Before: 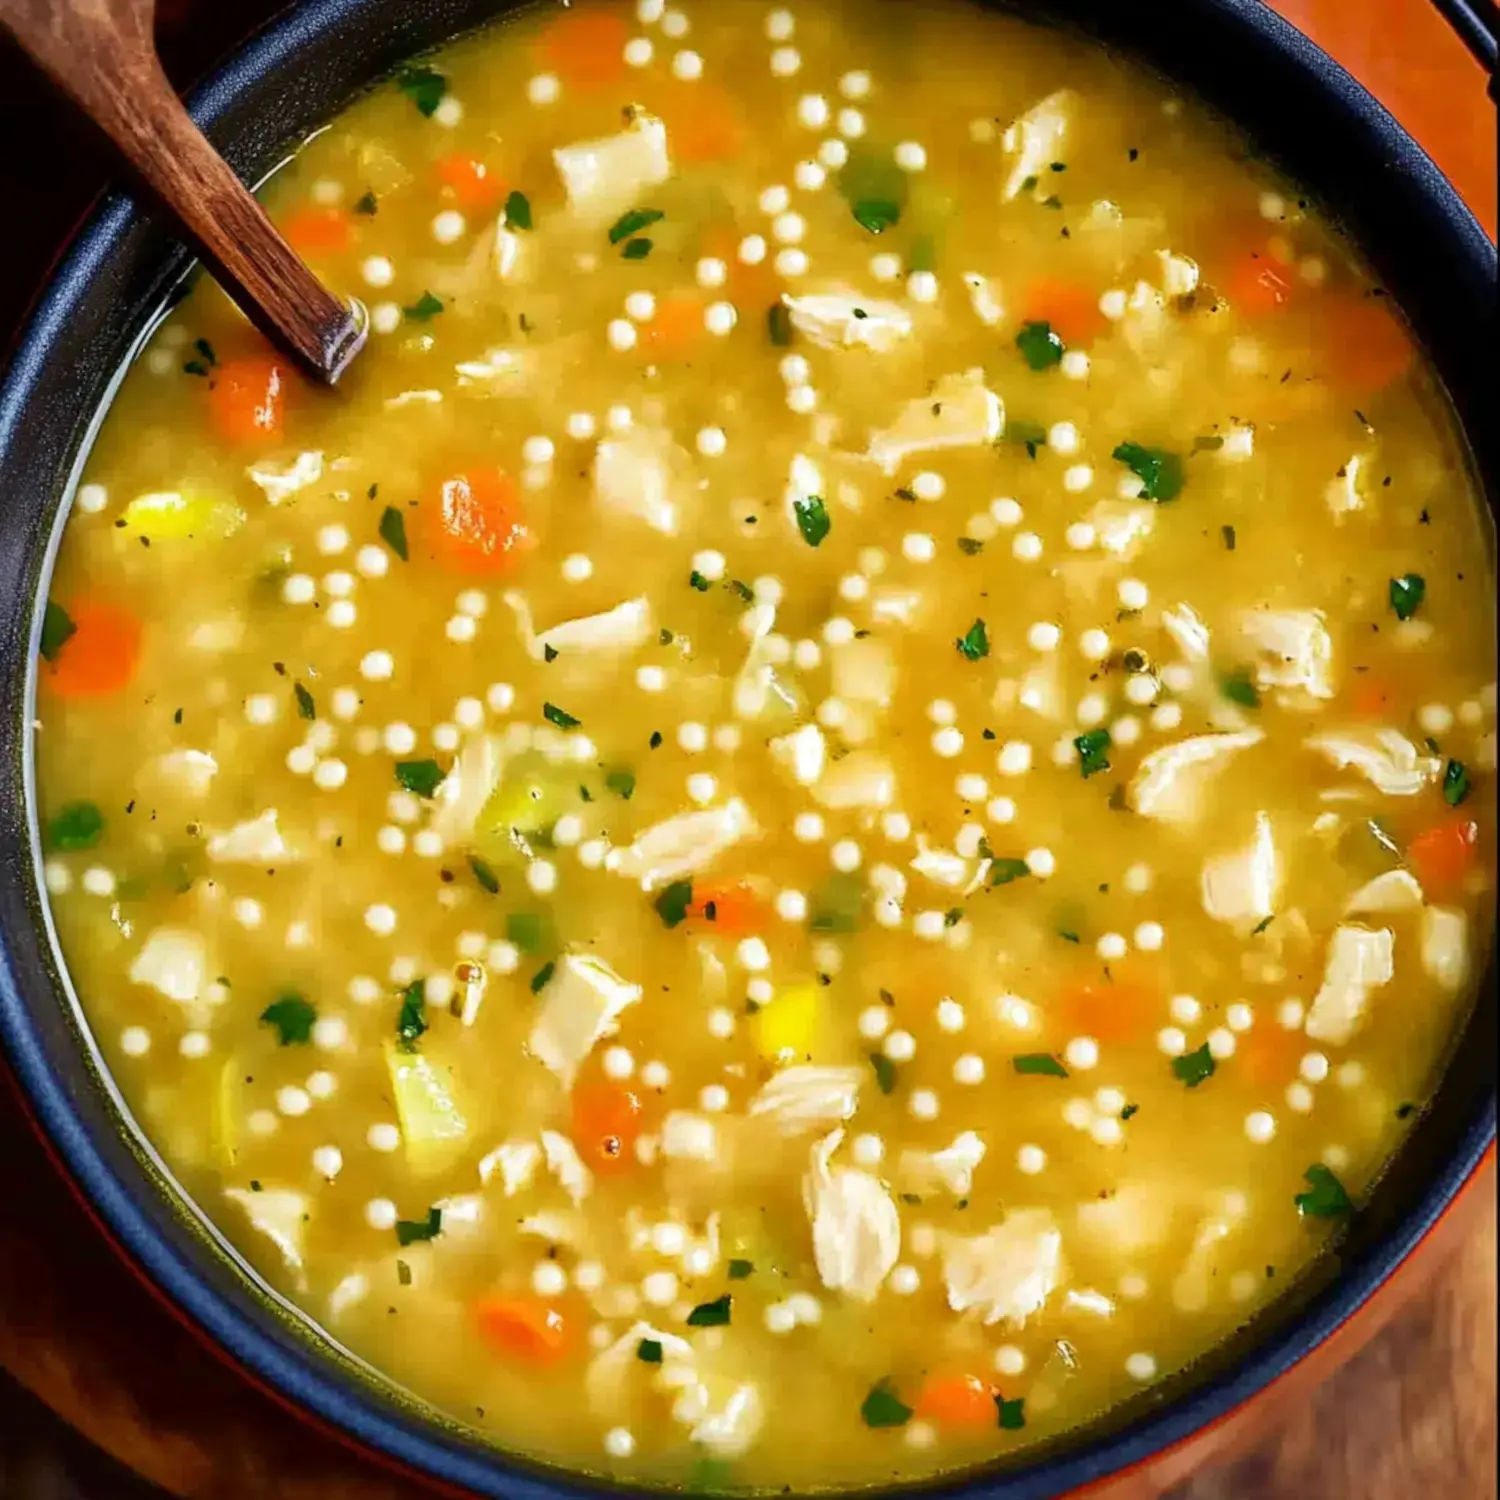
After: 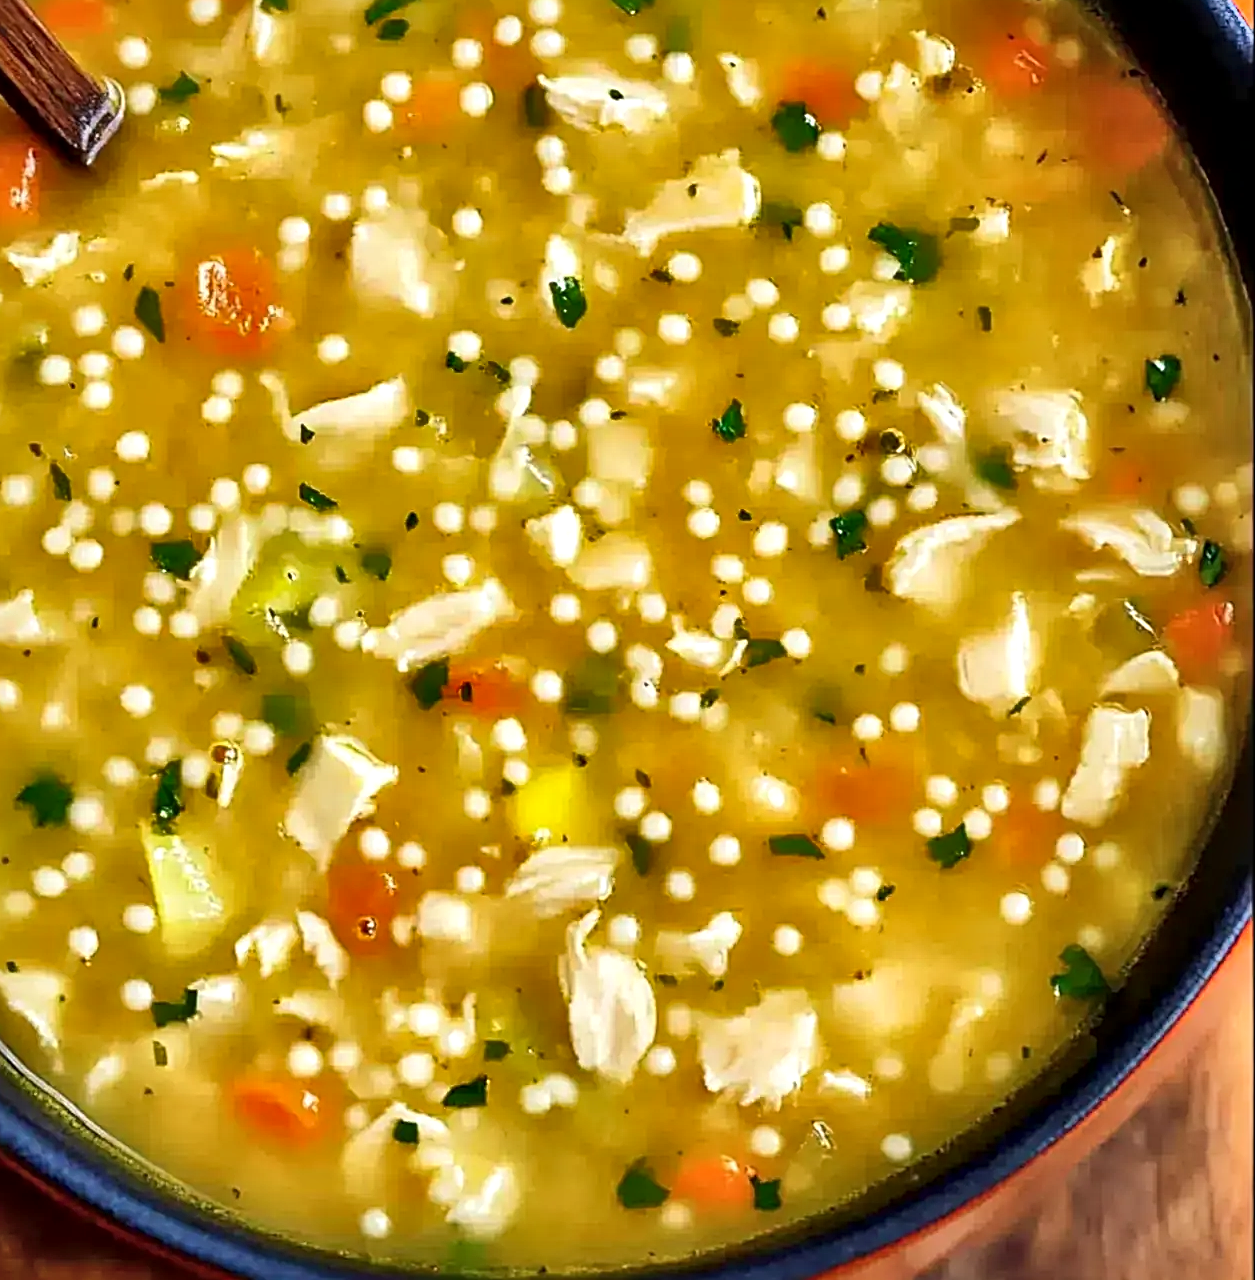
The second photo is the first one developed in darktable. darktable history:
shadows and highlights: shadows 60.91, soften with gaussian
crop: left 16.318%, top 14.634%
sharpen: radius 2.533, amount 0.632
local contrast: mode bilateral grid, contrast 21, coarseness 50, detail 143%, midtone range 0.2
